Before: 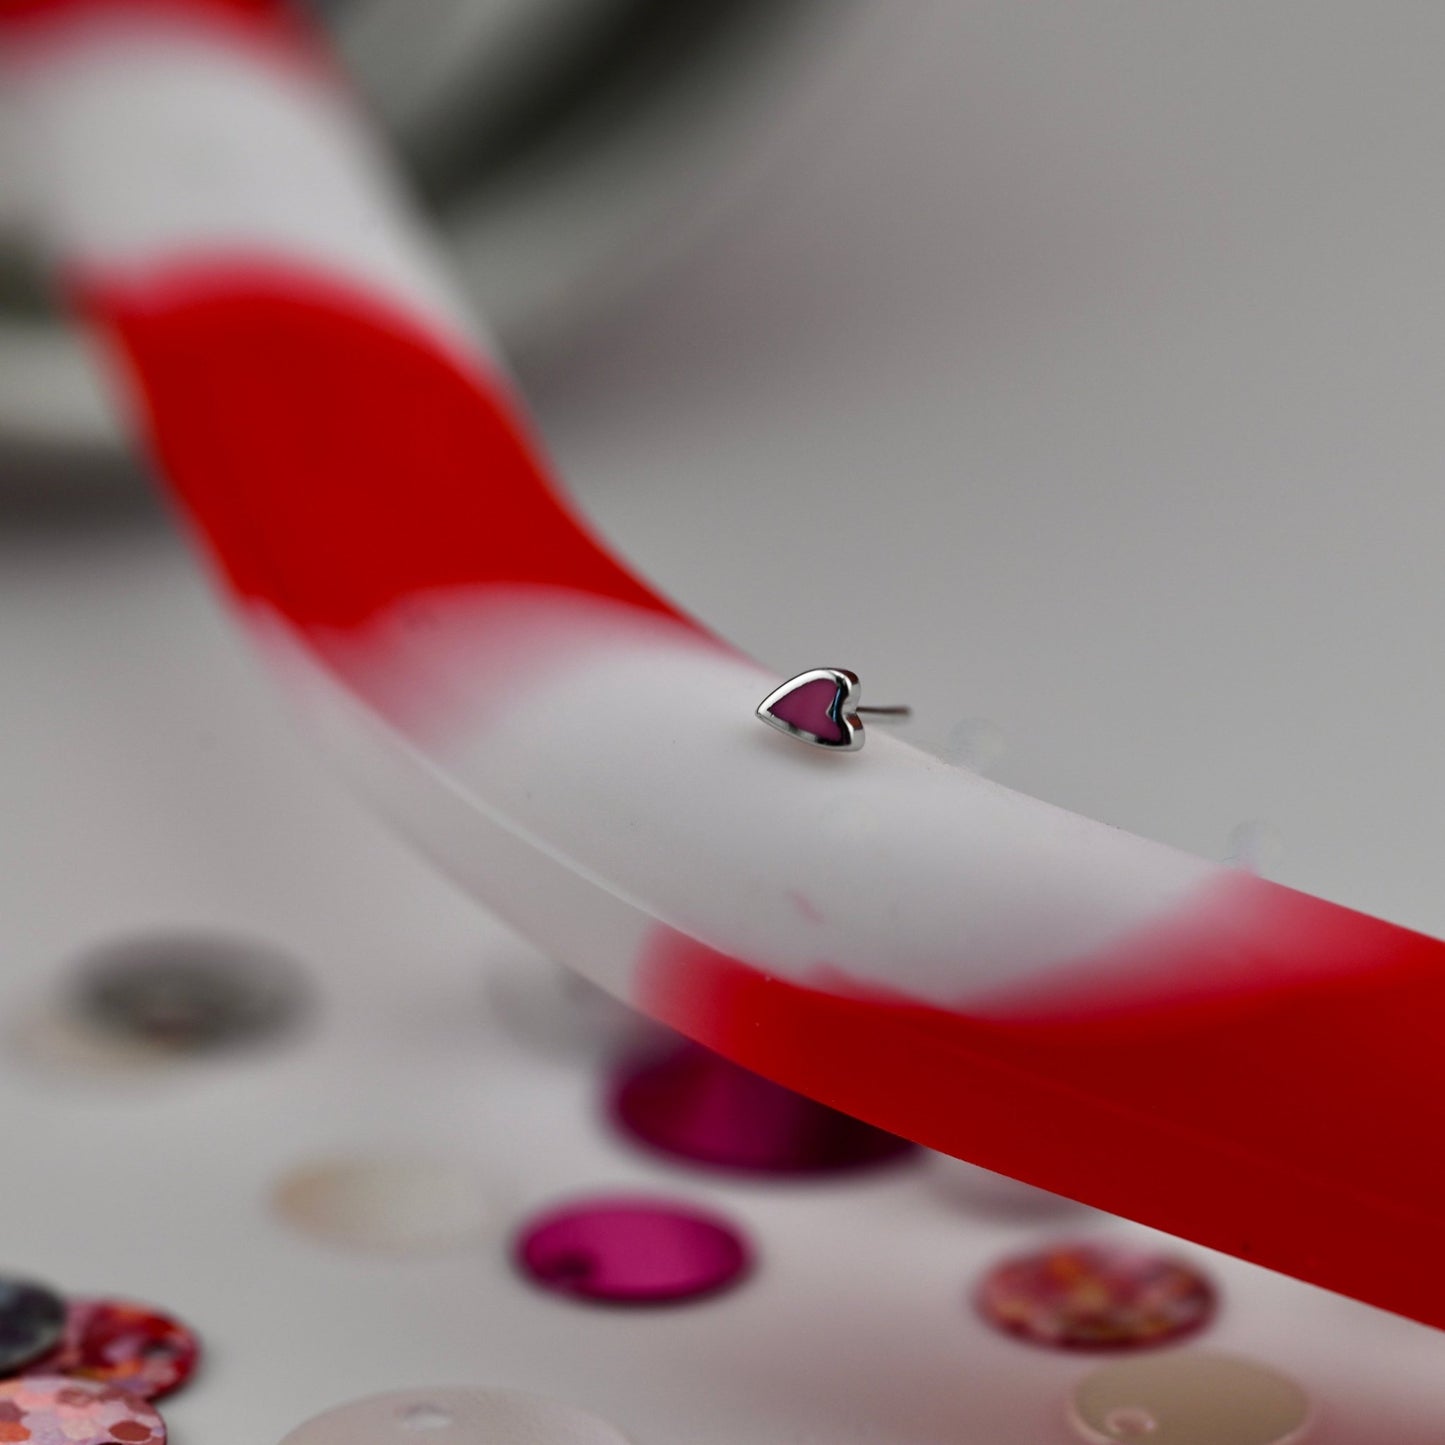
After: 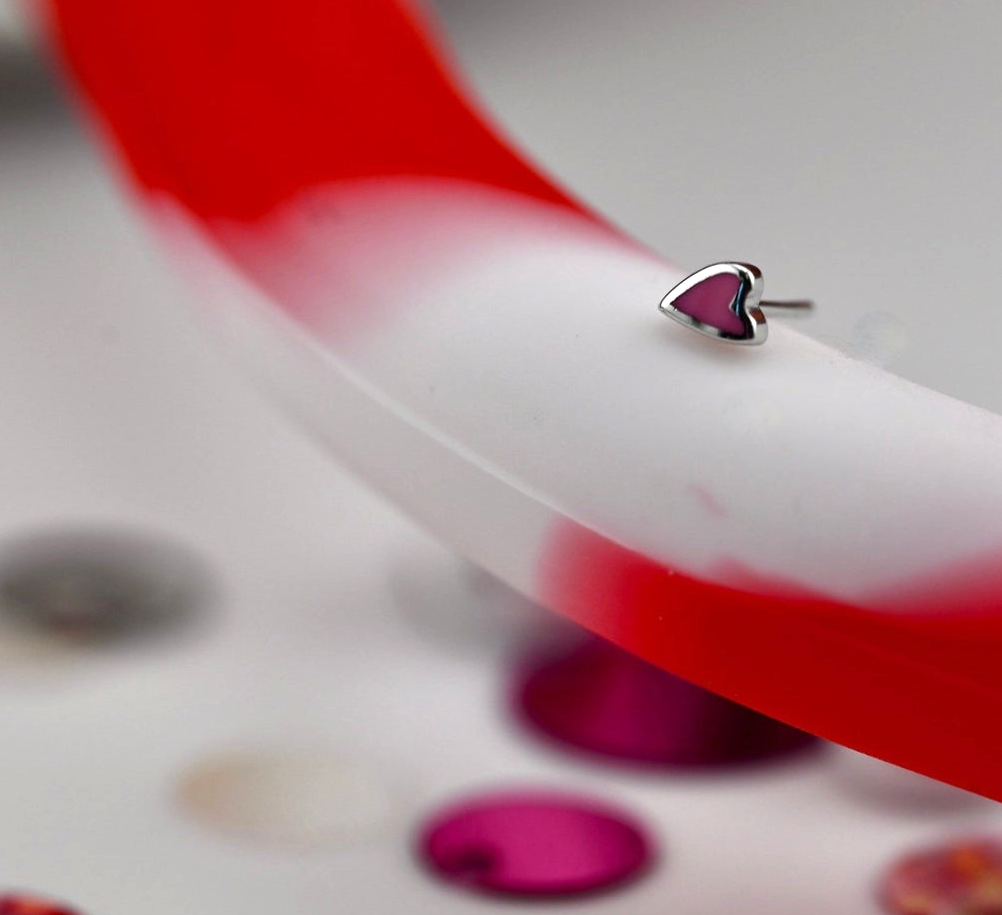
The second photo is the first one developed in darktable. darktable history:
crop: left 6.737%, top 28.159%, right 23.852%, bottom 8.48%
exposure: exposure 0.492 EV, compensate highlight preservation false
